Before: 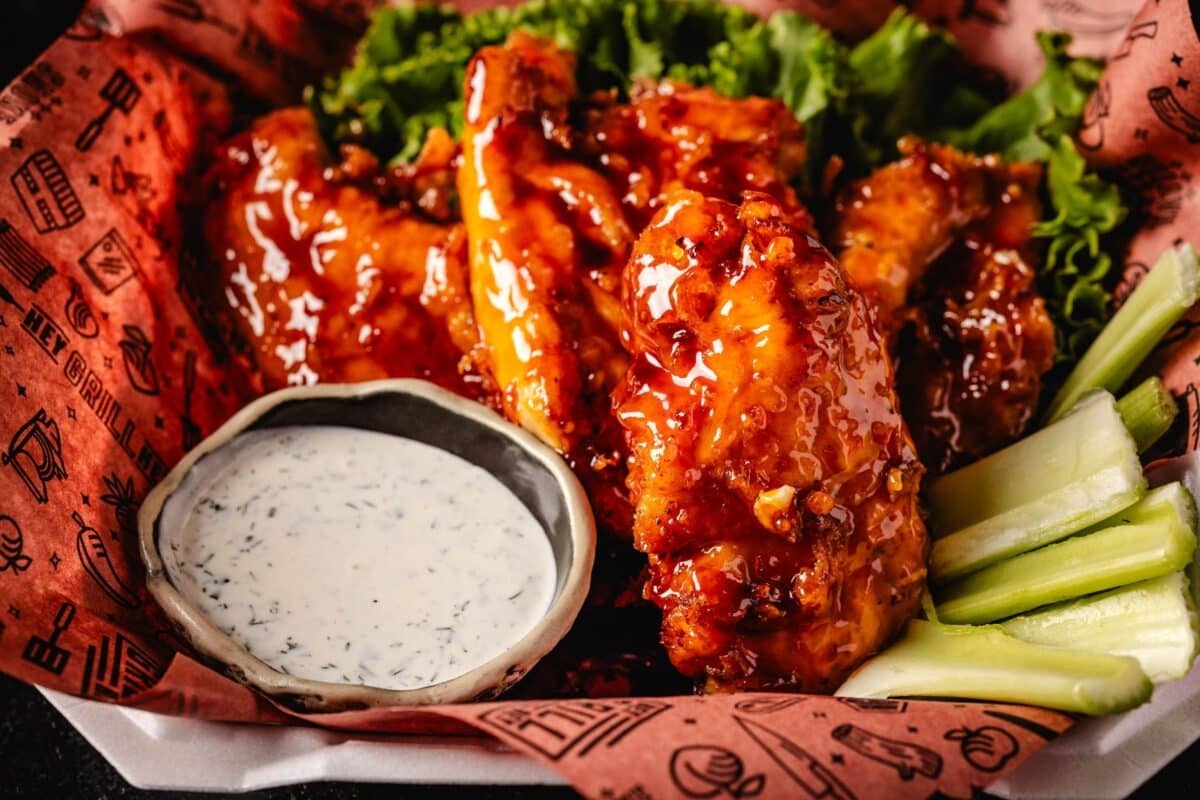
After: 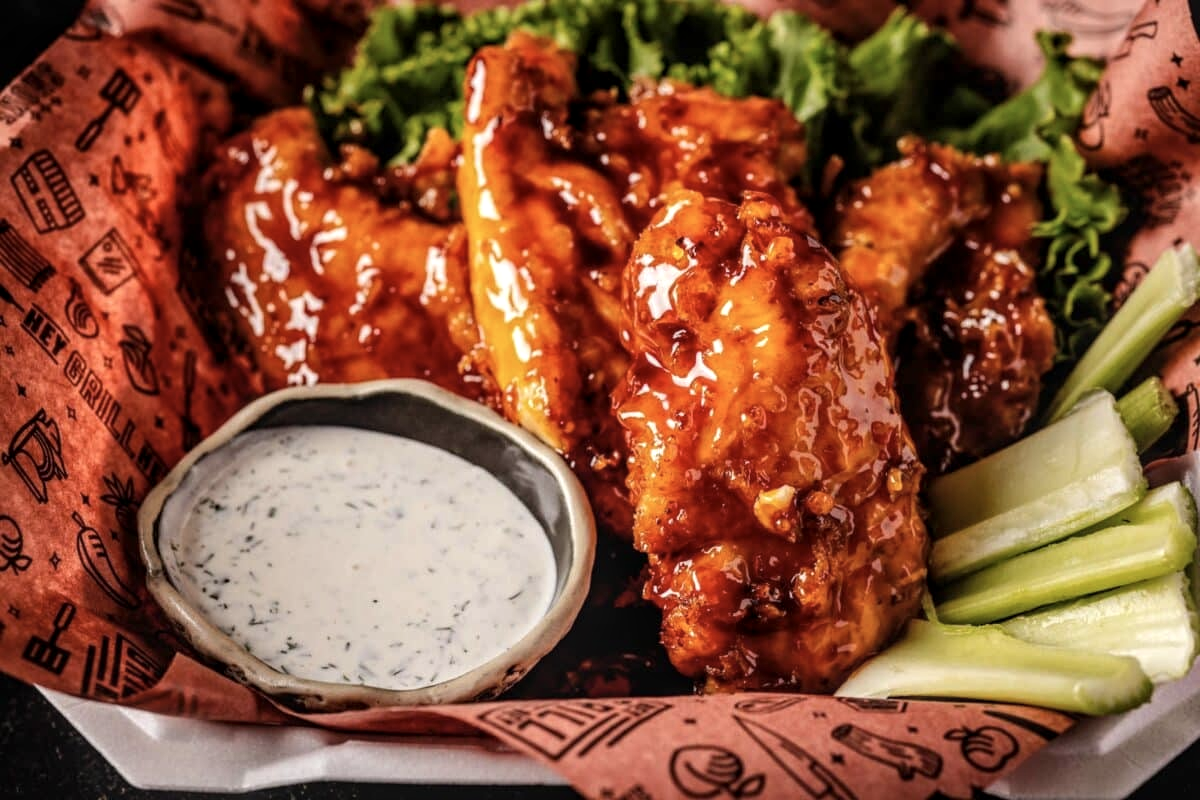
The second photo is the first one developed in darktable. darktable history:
color correction: saturation 0.85
local contrast: on, module defaults
